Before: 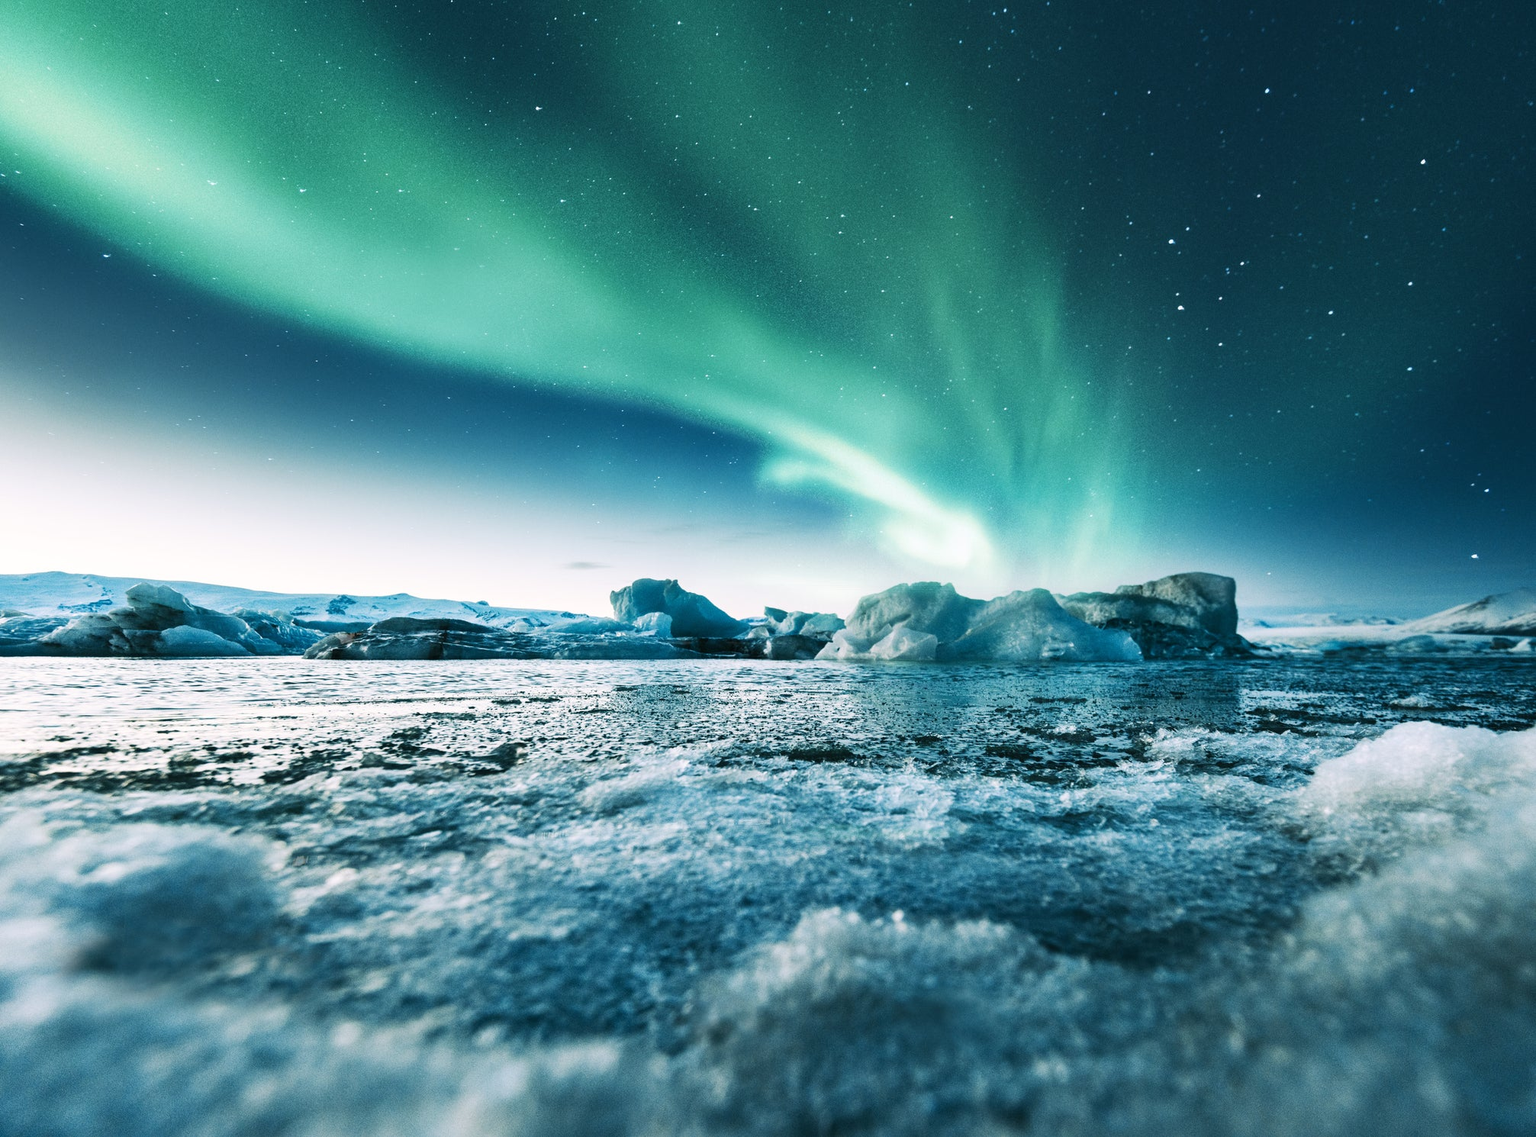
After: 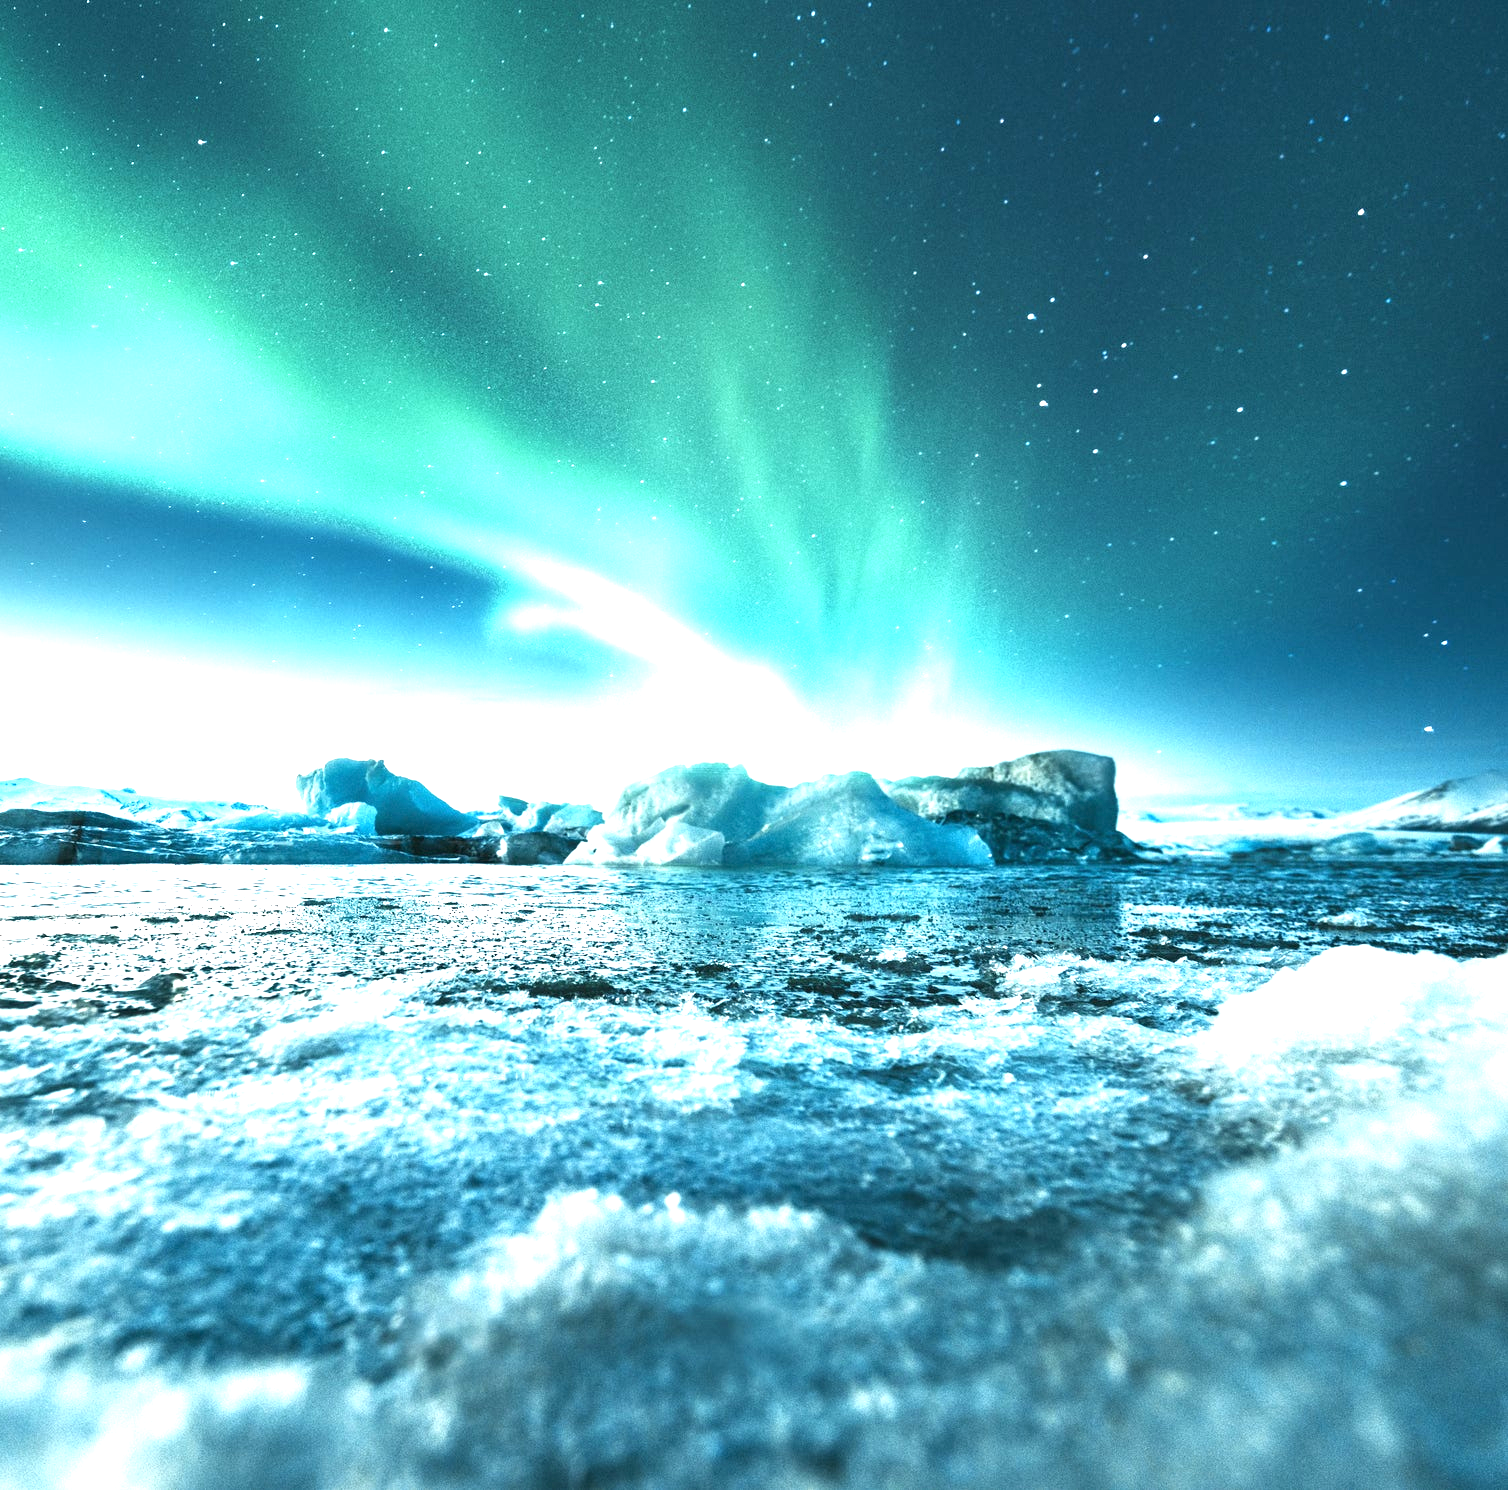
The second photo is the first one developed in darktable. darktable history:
crop and rotate: left 25.07%
exposure: black level correction 0, exposure 1.377 EV, compensate highlight preservation false
